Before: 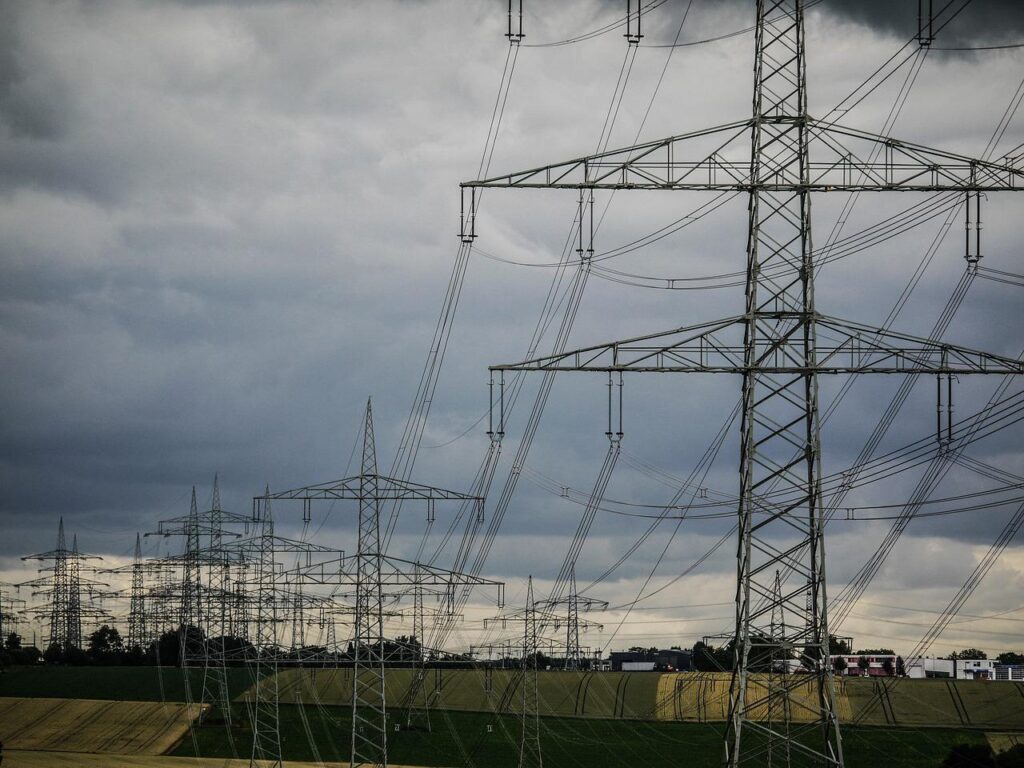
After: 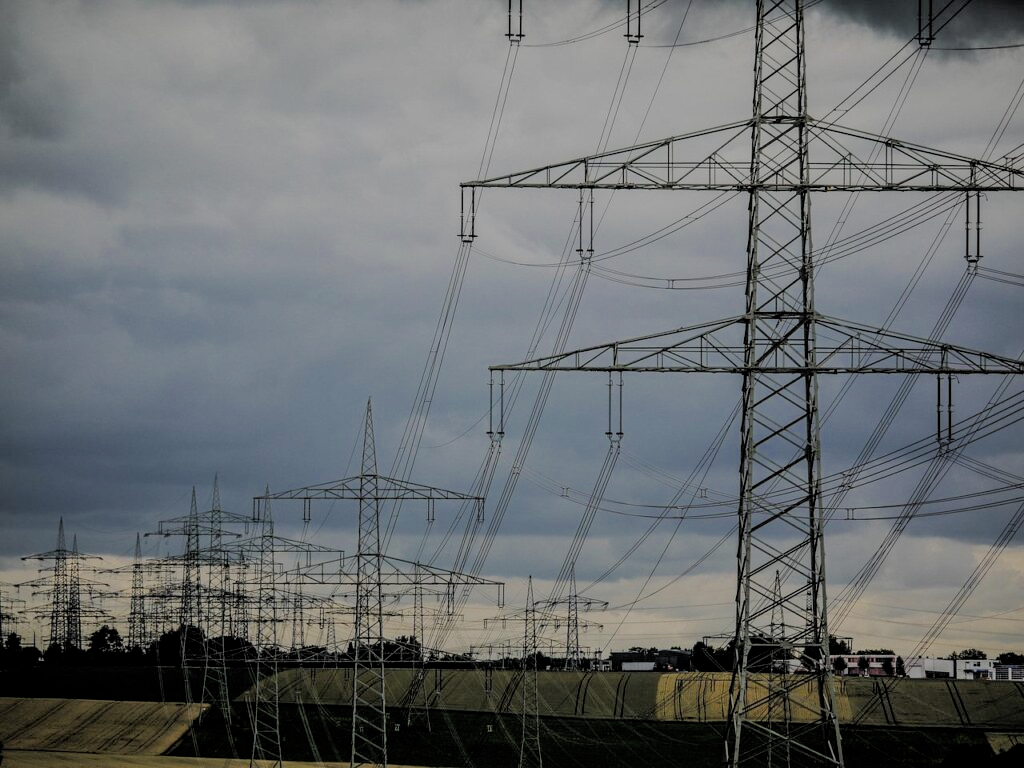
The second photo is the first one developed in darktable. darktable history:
filmic rgb: middle gray luminance 3.46%, black relative exposure -5.98 EV, white relative exposure 6.33 EV, dynamic range scaling 22.11%, target black luminance 0%, hardness 2.31, latitude 46.06%, contrast 0.786, highlights saturation mix 99.14%, shadows ↔ highlights balance 0.076%
